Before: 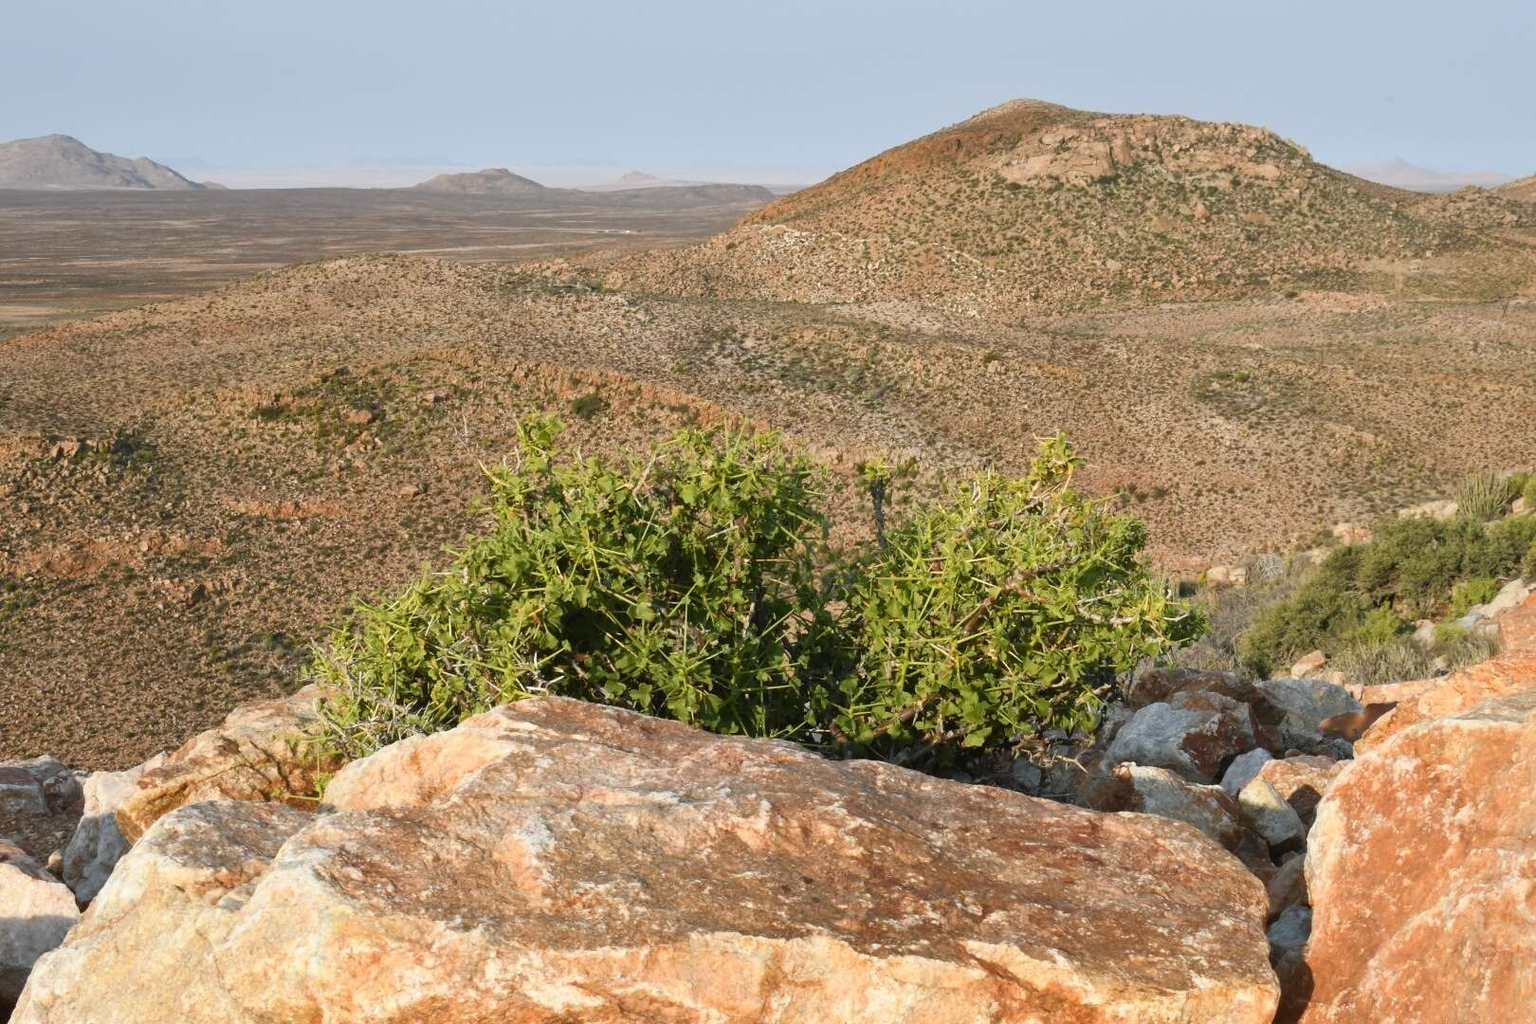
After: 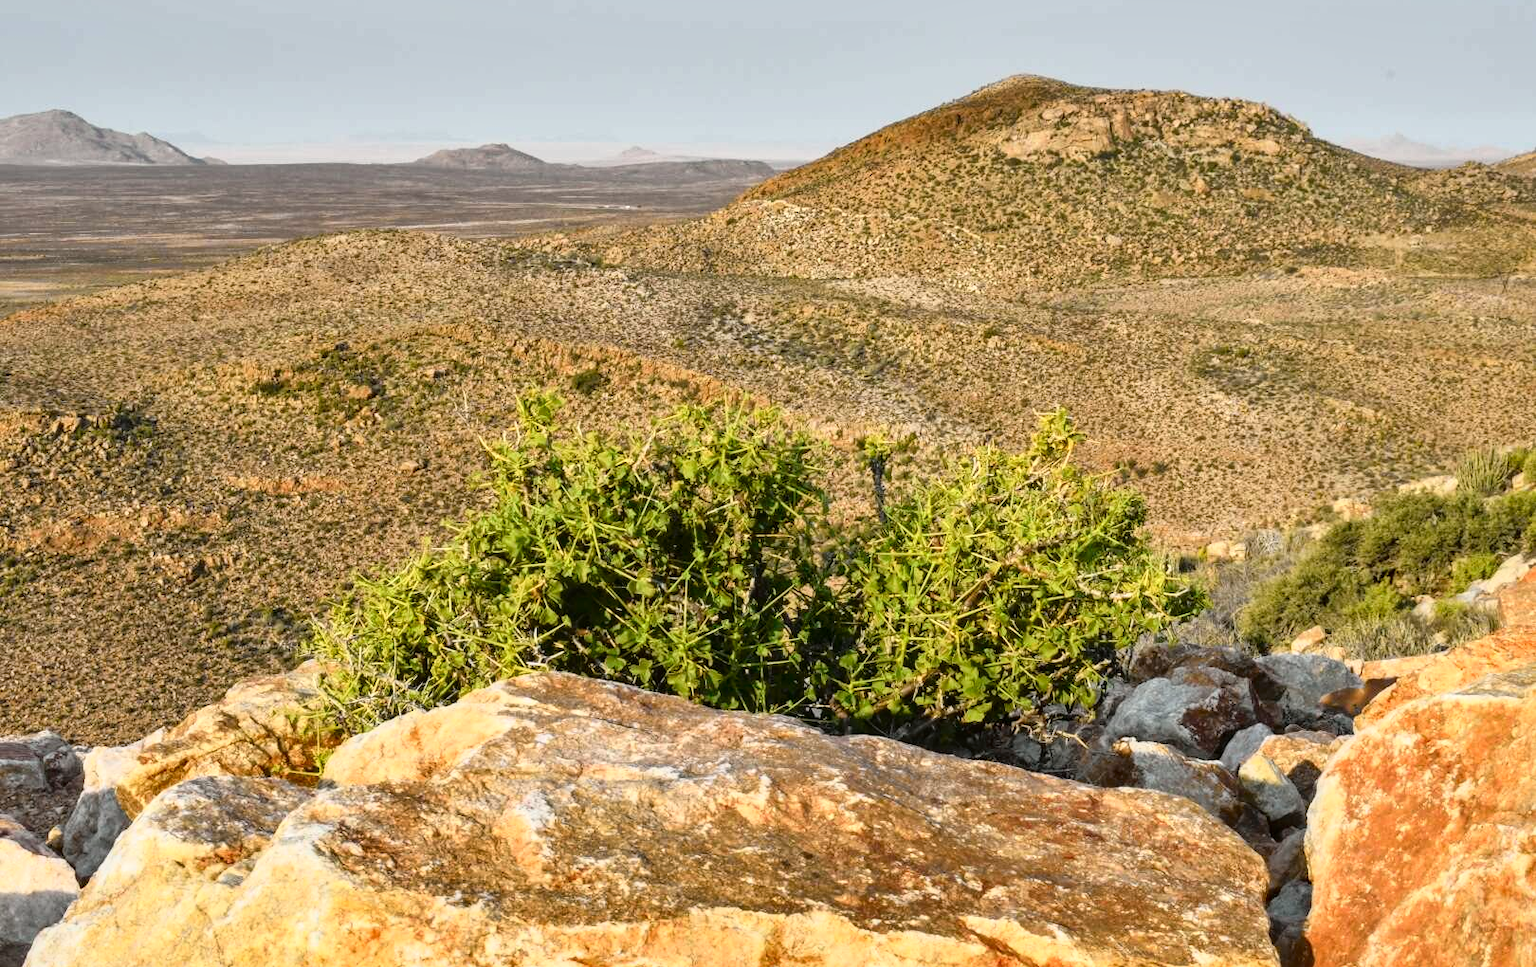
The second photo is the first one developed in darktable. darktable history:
crop and rotate: top 2.479%, bottom 3.018%
contrast brightness saturation: saturation -0.05
local contrast: on, module defaults
tone curve: curves: ch0 [(0, 0.021) (0.049, 0.044) (0.157, 0.131) (0.359, 0.419) (0.469, 0.544) (0.634, 0.722) (0.839, 0.909) (0.998, 0.978)]; ch1 [(0, 0) (0.437, 0.408) (0.472, 0.47) (0.502, 0.503) (0.527, 0.53) (0.564, 0.573) (0.614, 0.654) (0.669, 0.748) (0.859, 0.899) (1, 1)]; ch2 [(0, 0) (0.33, 0.301) (0.421, 0.443) (0.487, 0.504) (0.502, 0.509) (0.535, 0.537) (0.565, 0.595) (0.608, 0.667) (1, 1)], color space Lab, independent channels, preserve colors none
shadows and highlights: low approximation 0.01, soften with gaussian
